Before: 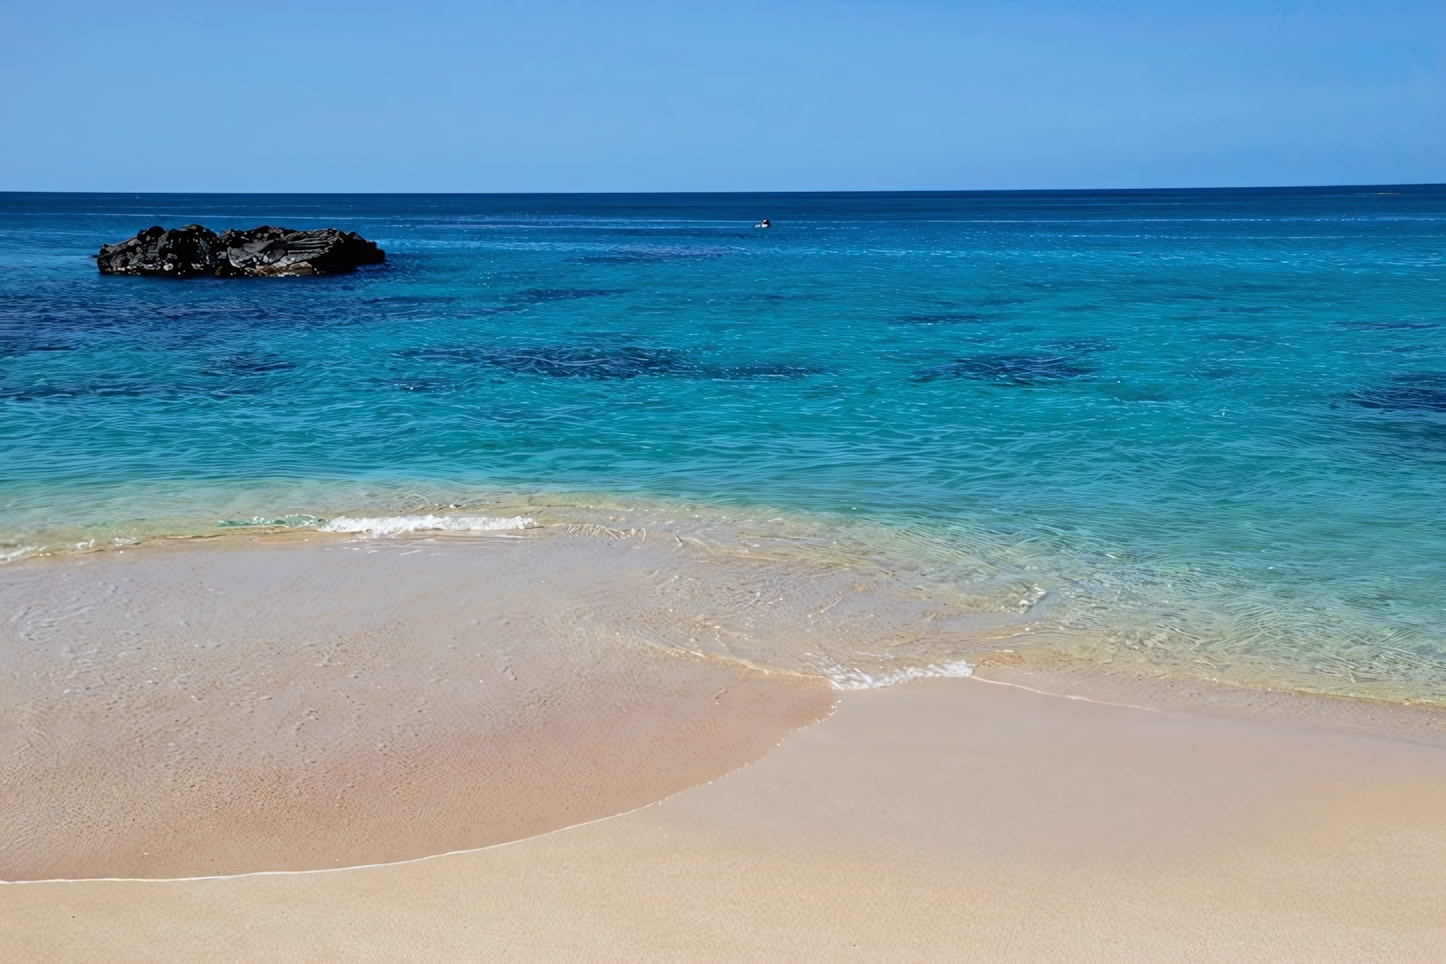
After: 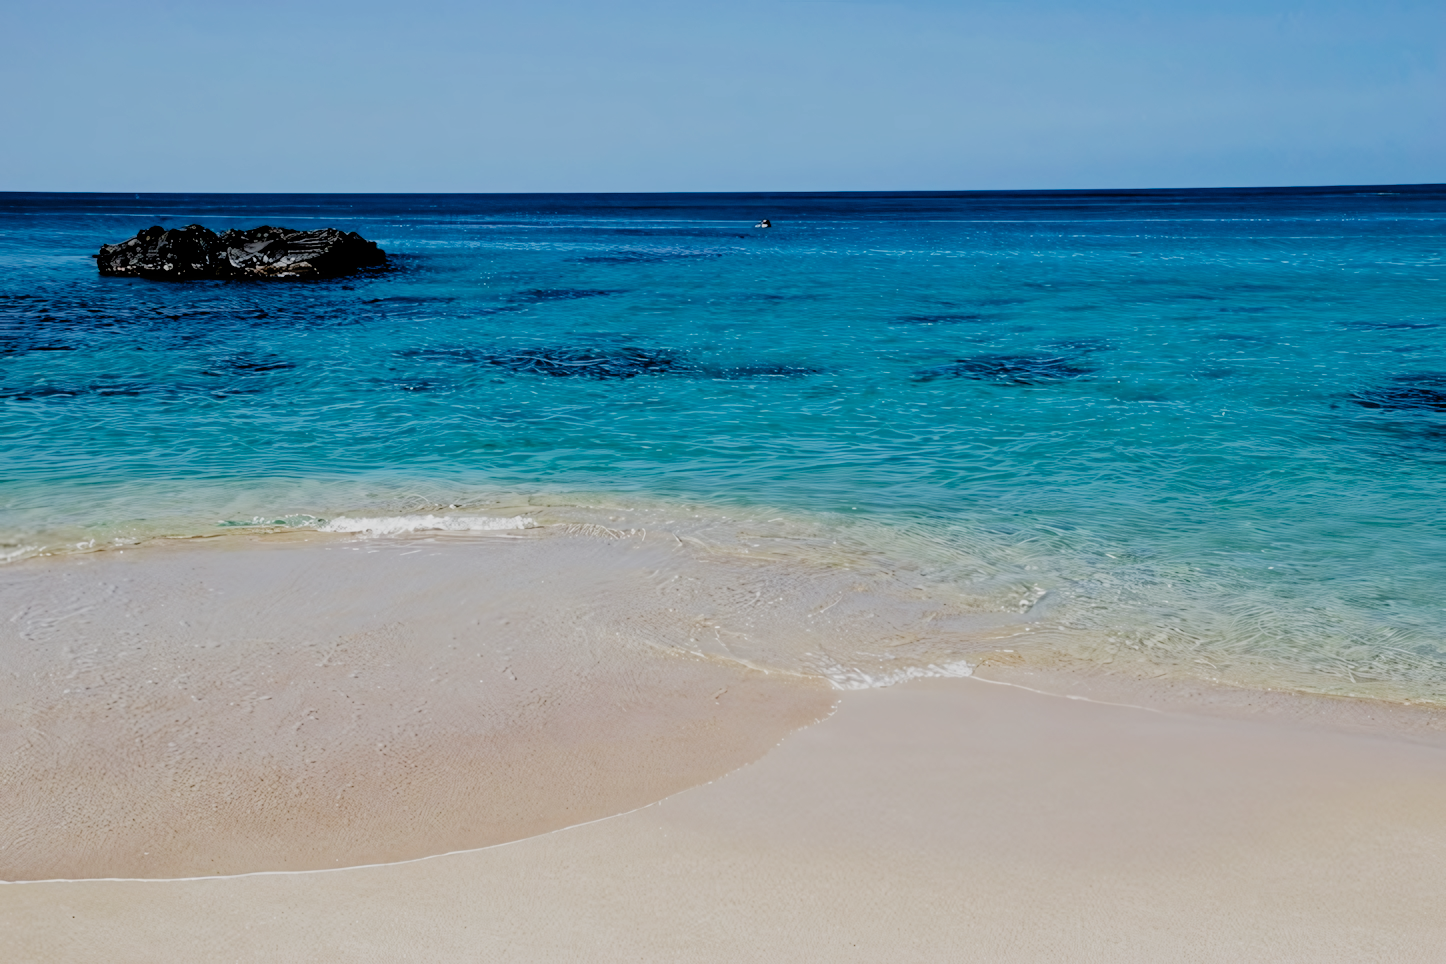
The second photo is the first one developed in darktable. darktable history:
filmic rgb: black relative exposure -3.94 EV, white relative exposure 3.13 EV, hardness 2.87, add noise in highlights 0.001, preserve chrominance no, color science v3 (2019), use custom middle-gray values true, contrast in highlights soft
tone equalizer: on, module defaults
